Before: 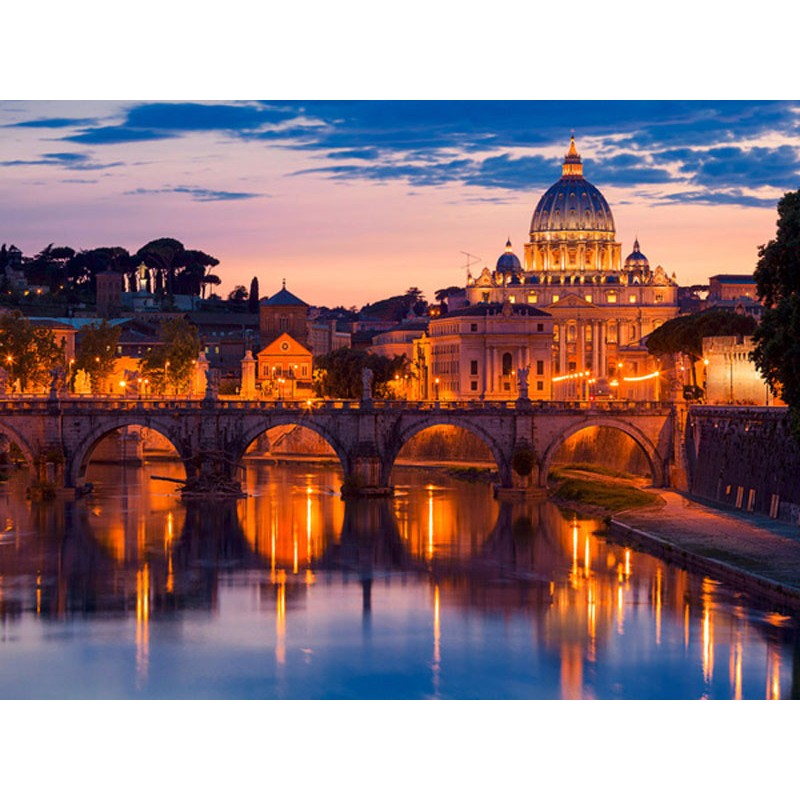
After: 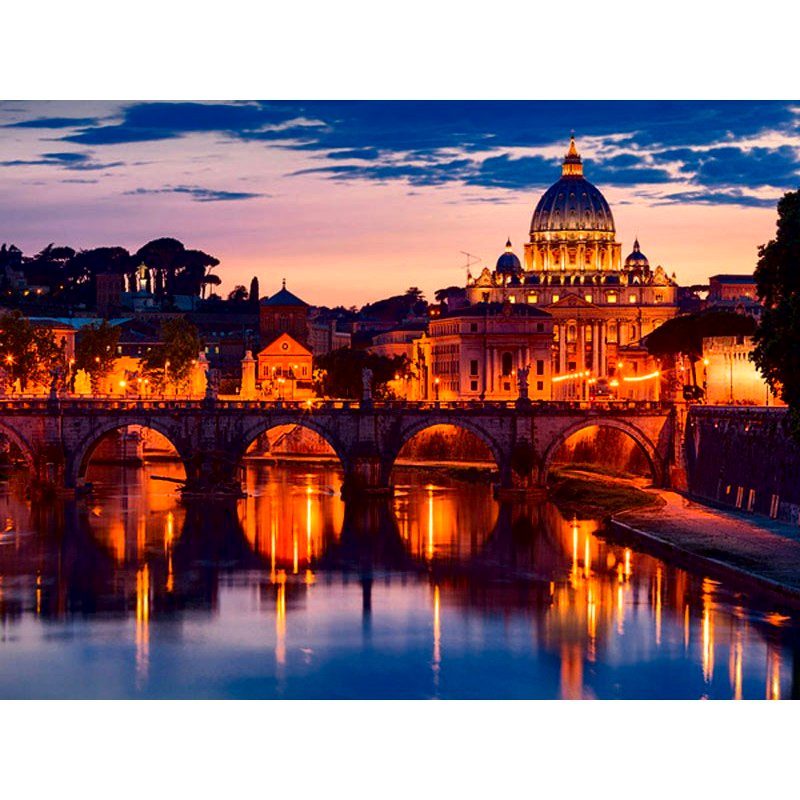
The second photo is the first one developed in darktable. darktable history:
shadows and highlights: soften with gaussian
contrast brightness saturation: contrast 0.125, brightness -0.119, saturation 0.2
local contrast: mode bilateral grid, contrast 49, coarseness 51, detail 150%, midtone range 0.2
